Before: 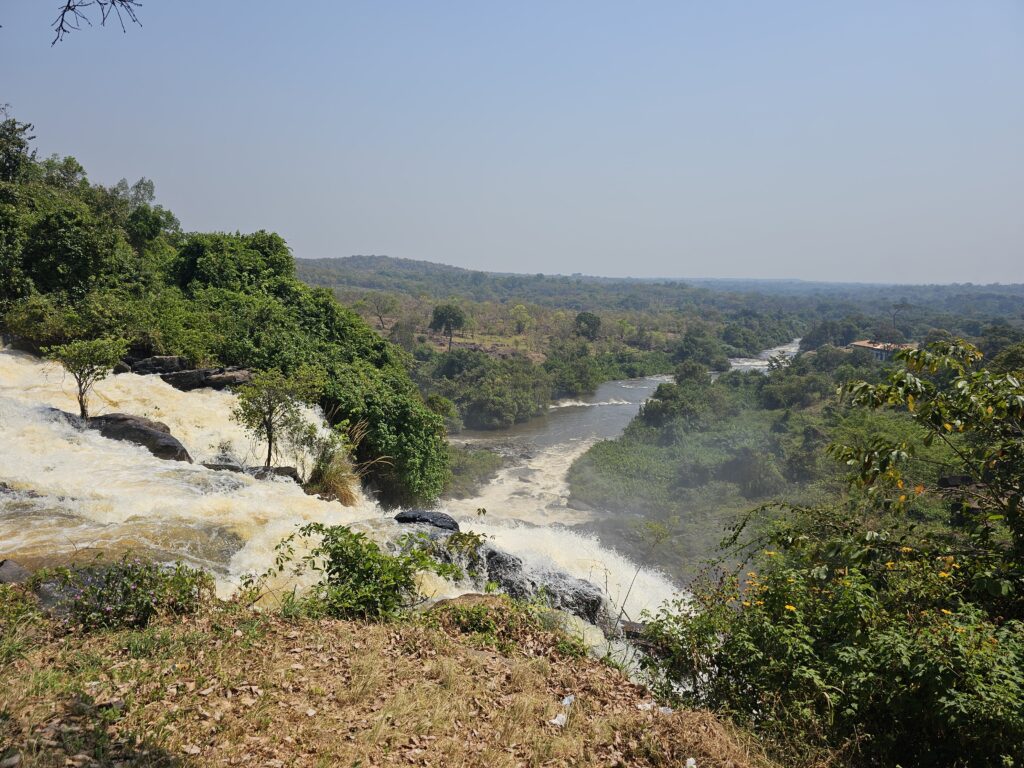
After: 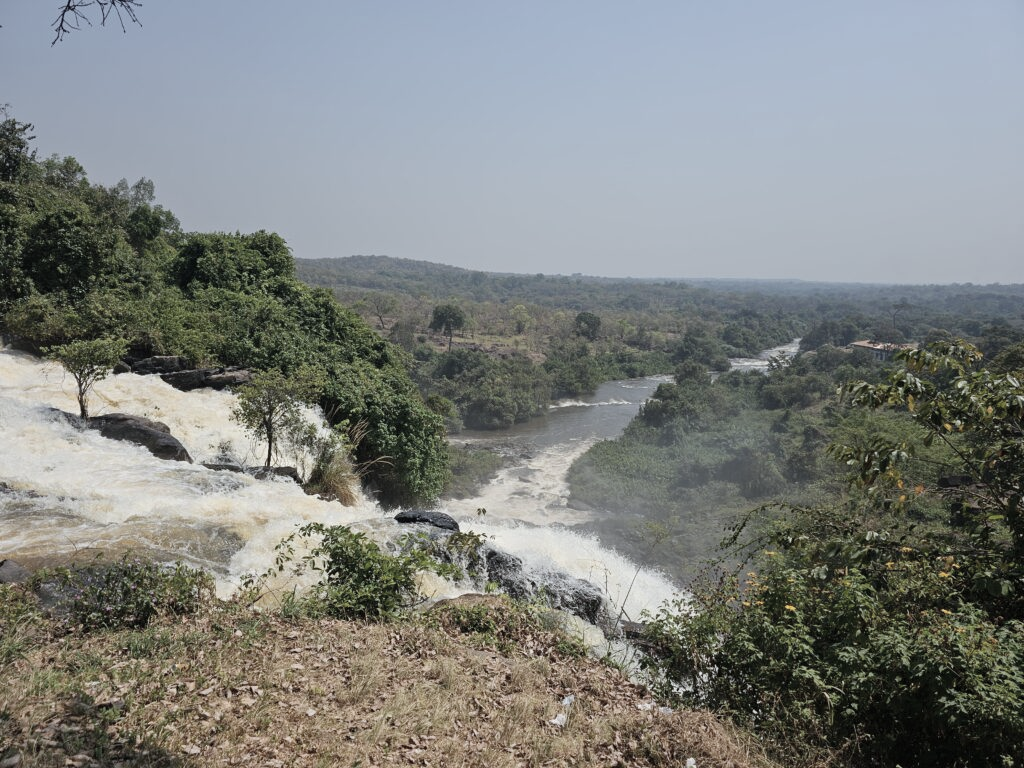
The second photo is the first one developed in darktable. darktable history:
color correction: saturation 0.5
white balance: red 0.98, blue 1.034
